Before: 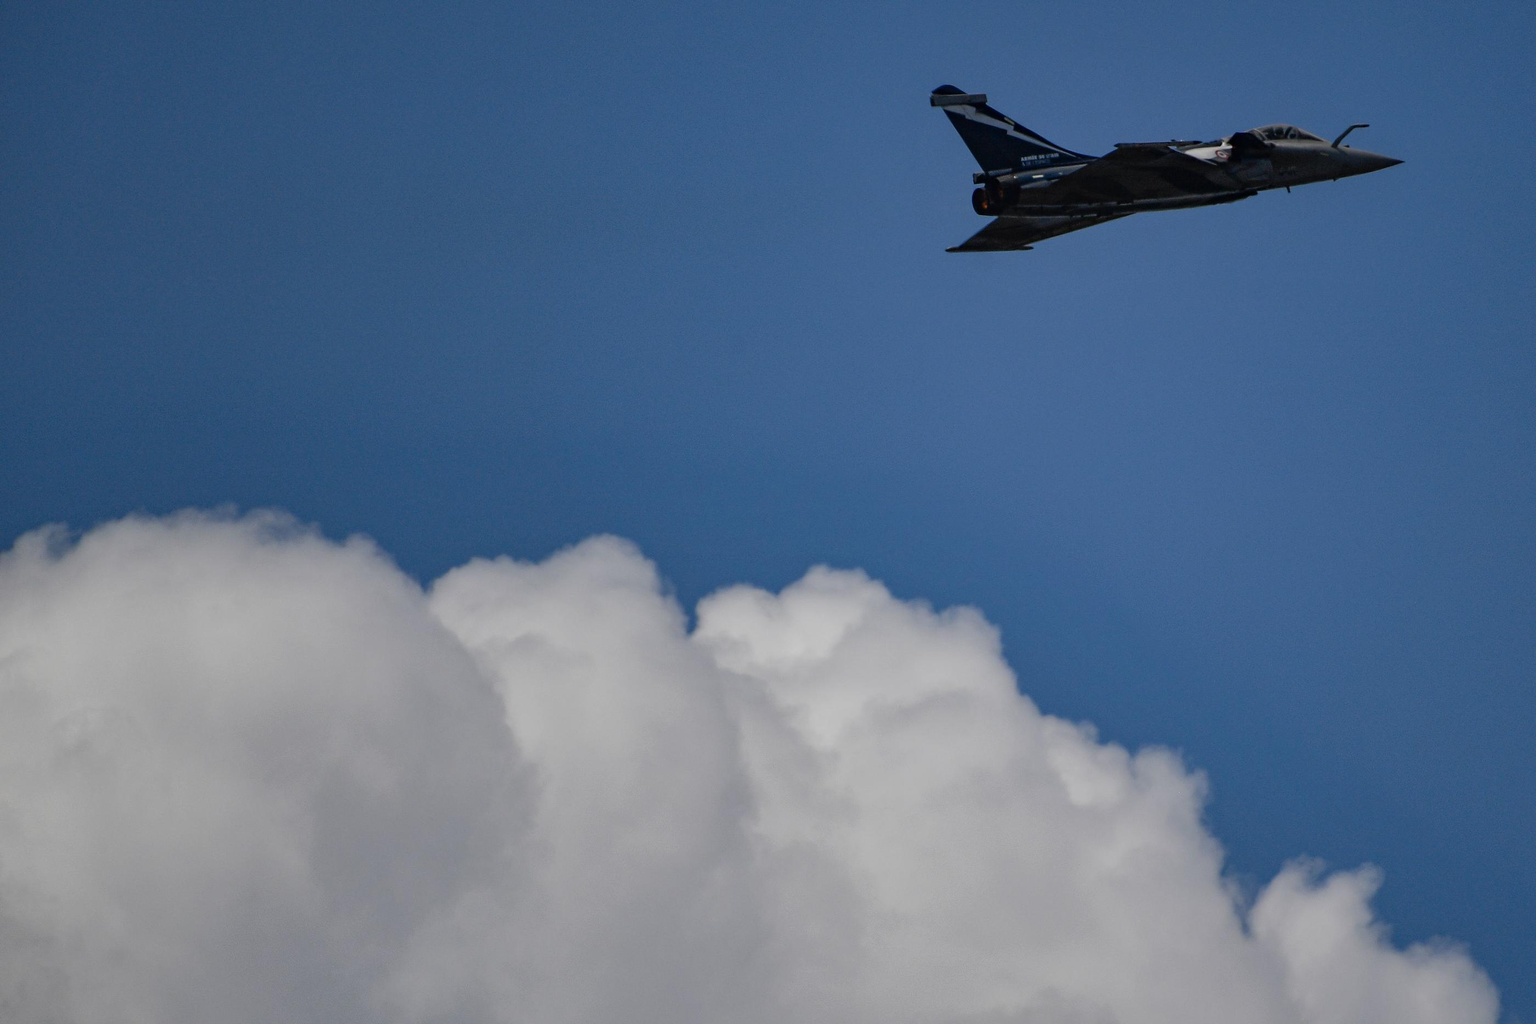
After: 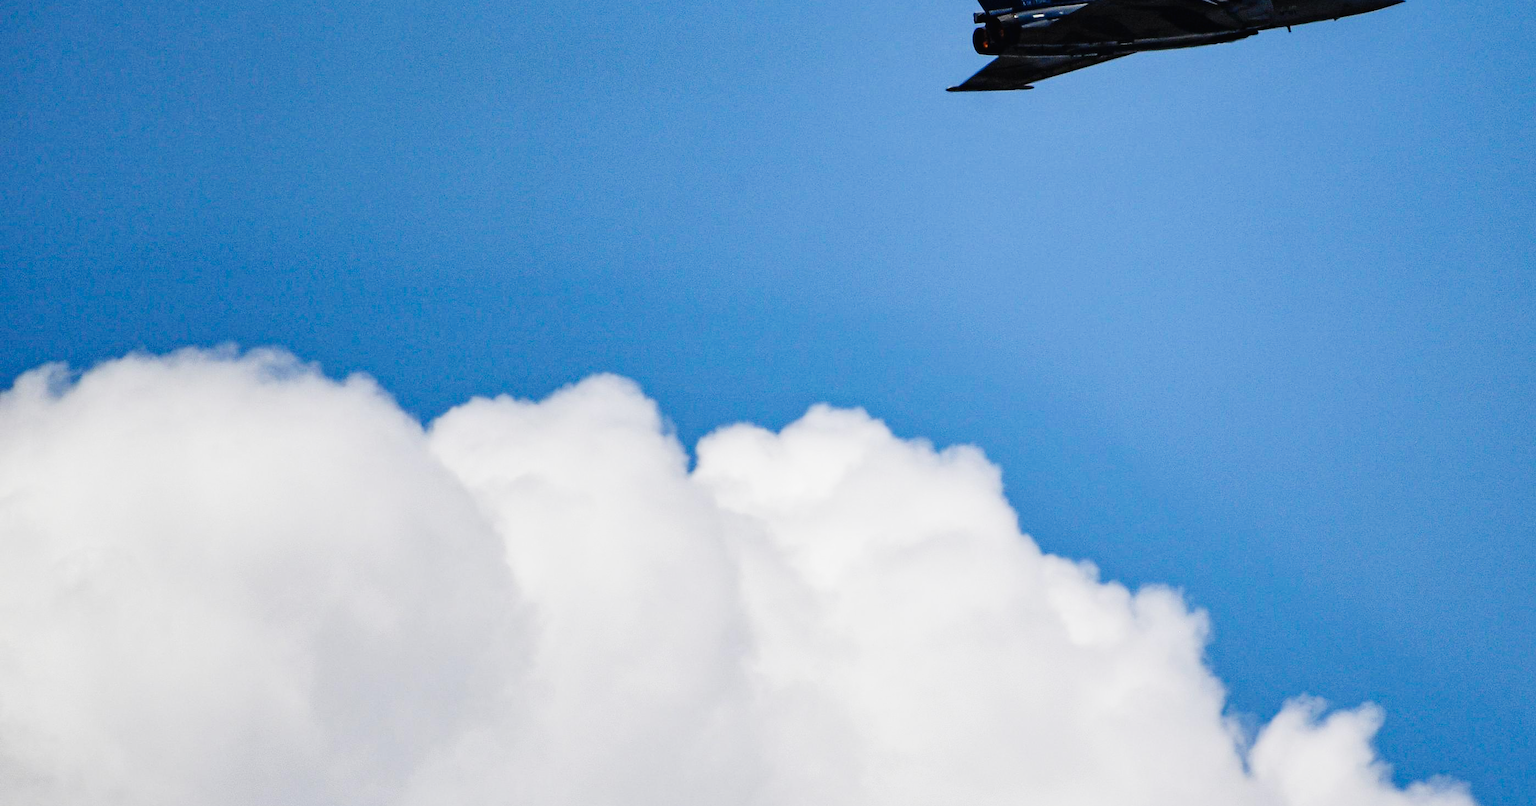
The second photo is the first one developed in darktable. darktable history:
crop and rotate: top 15.743%, bottom 5.453%
base curve: curves: ch0 [(0, 0.003) (0.001, 0.002) (0.006, 0.004) (0.02, 0.022) (0.048, 0.086) (0.094, 0.234) (0.162, 0.431) (0.258, 0.629) (0.385, 0.8) (0.548, 0.918) (0.751, 0.988) (1, 1)], preserve colors none
